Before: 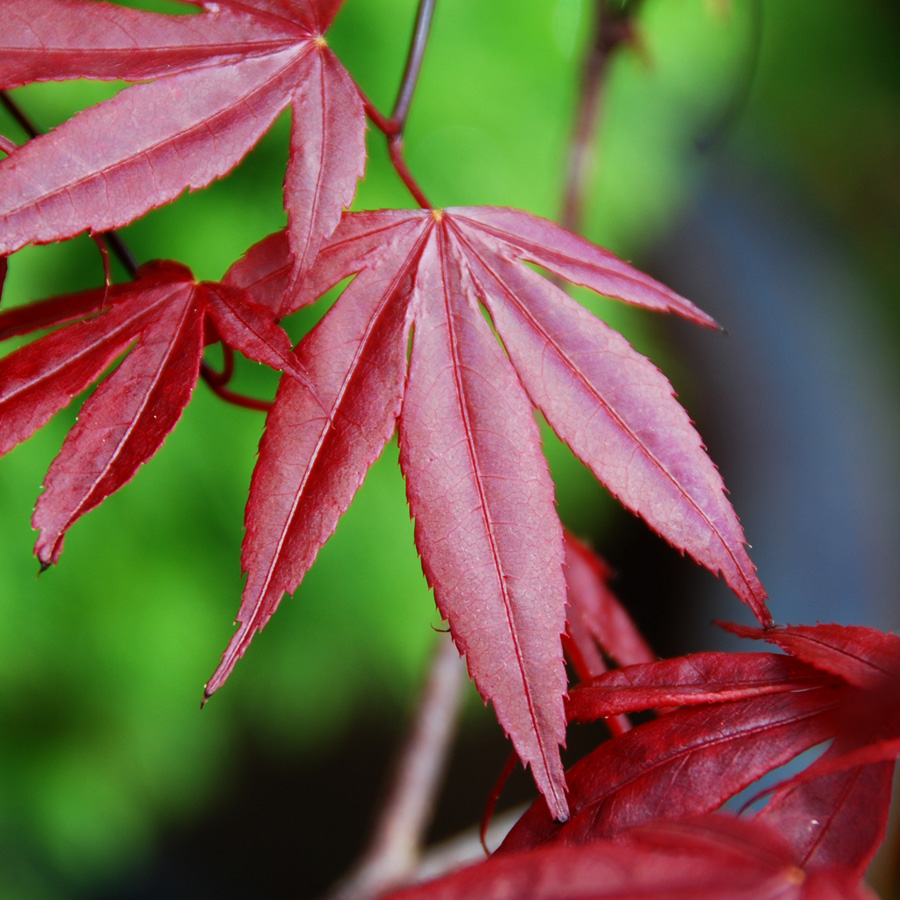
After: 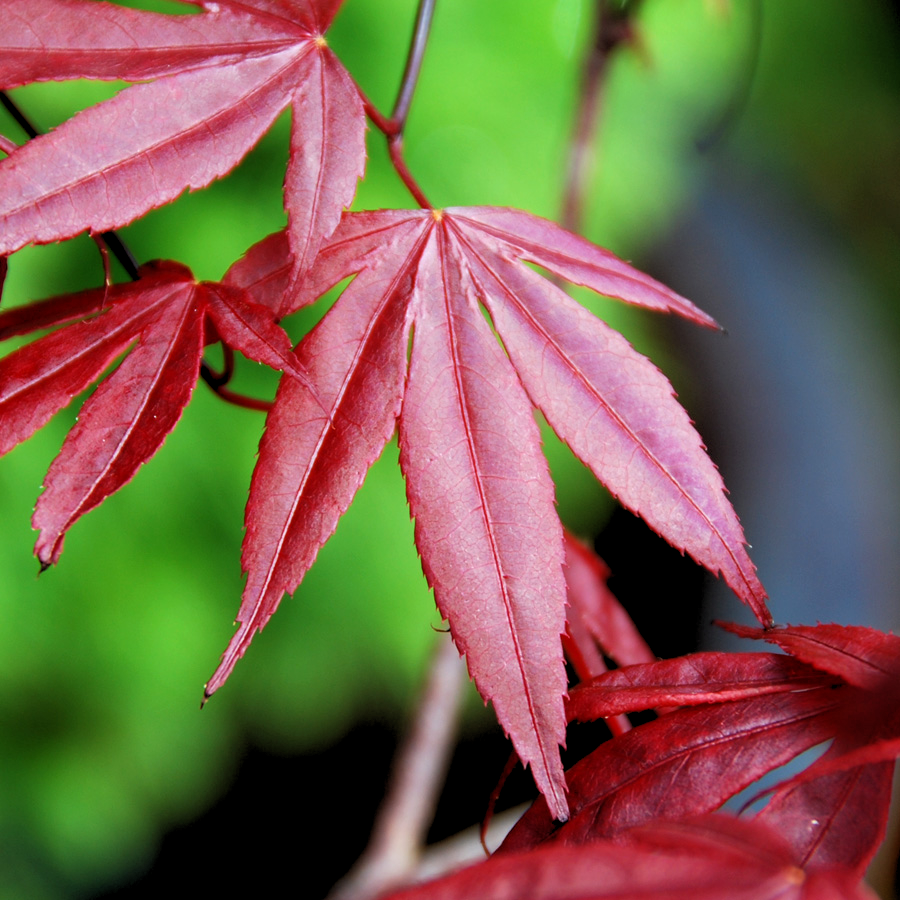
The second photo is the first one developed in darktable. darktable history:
rgb levels: levels [[0.01, 0.419, 0.839], [0, 0.5, 1], [0, 0.5, 1]]
color balance: on, module defaults
